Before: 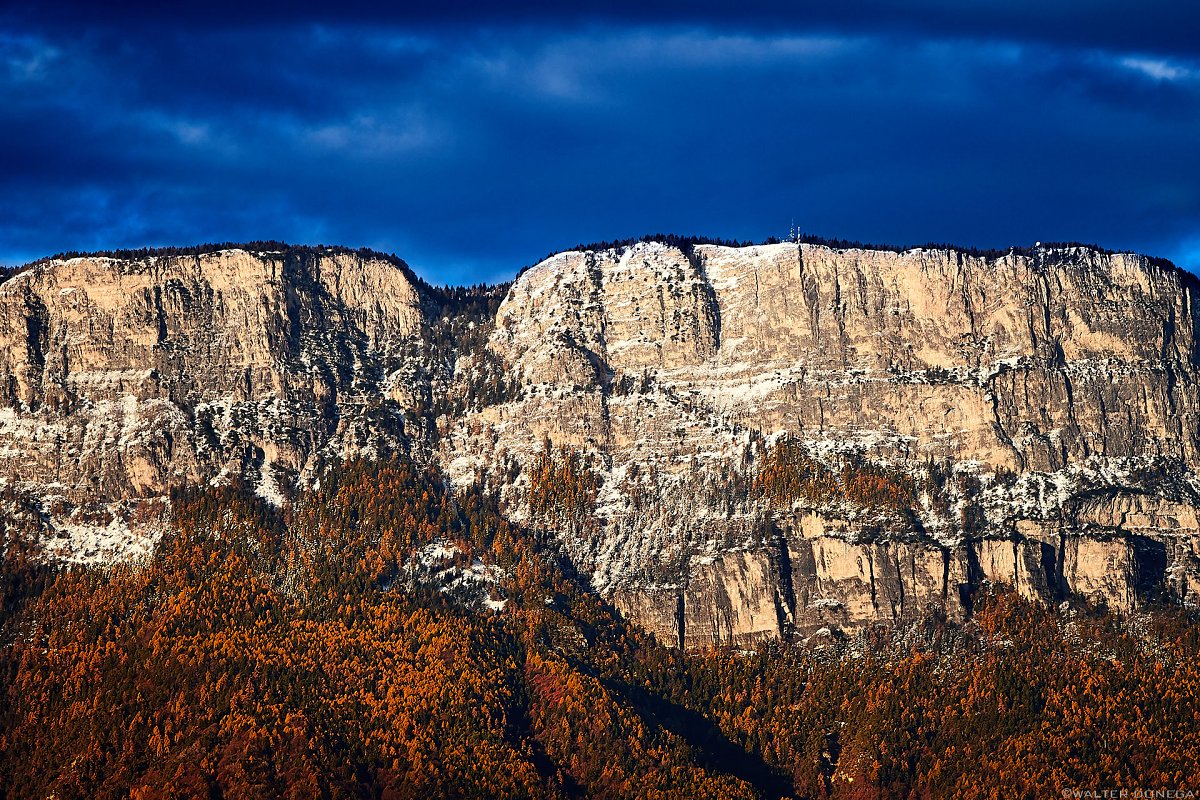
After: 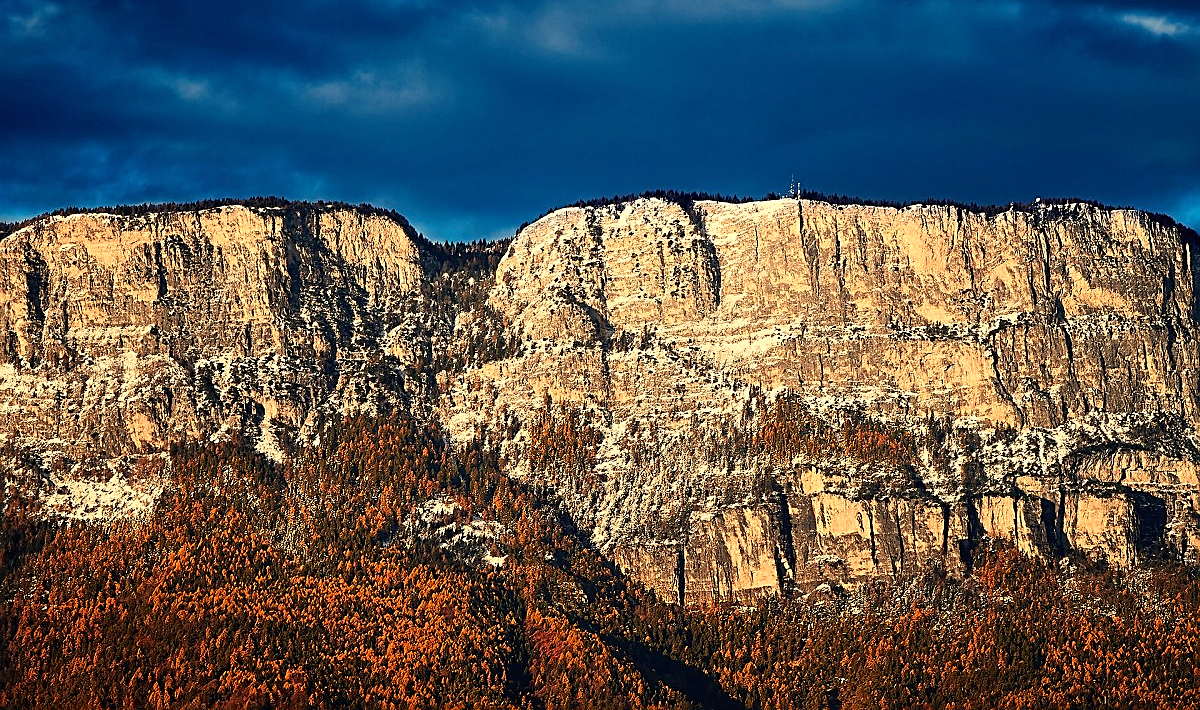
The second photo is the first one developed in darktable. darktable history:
white balance: red 1.138, green 0.996, blue 0.812
sharpen: on, module defaults
crop and rotate: top 5.609%, bottom 5.609%
